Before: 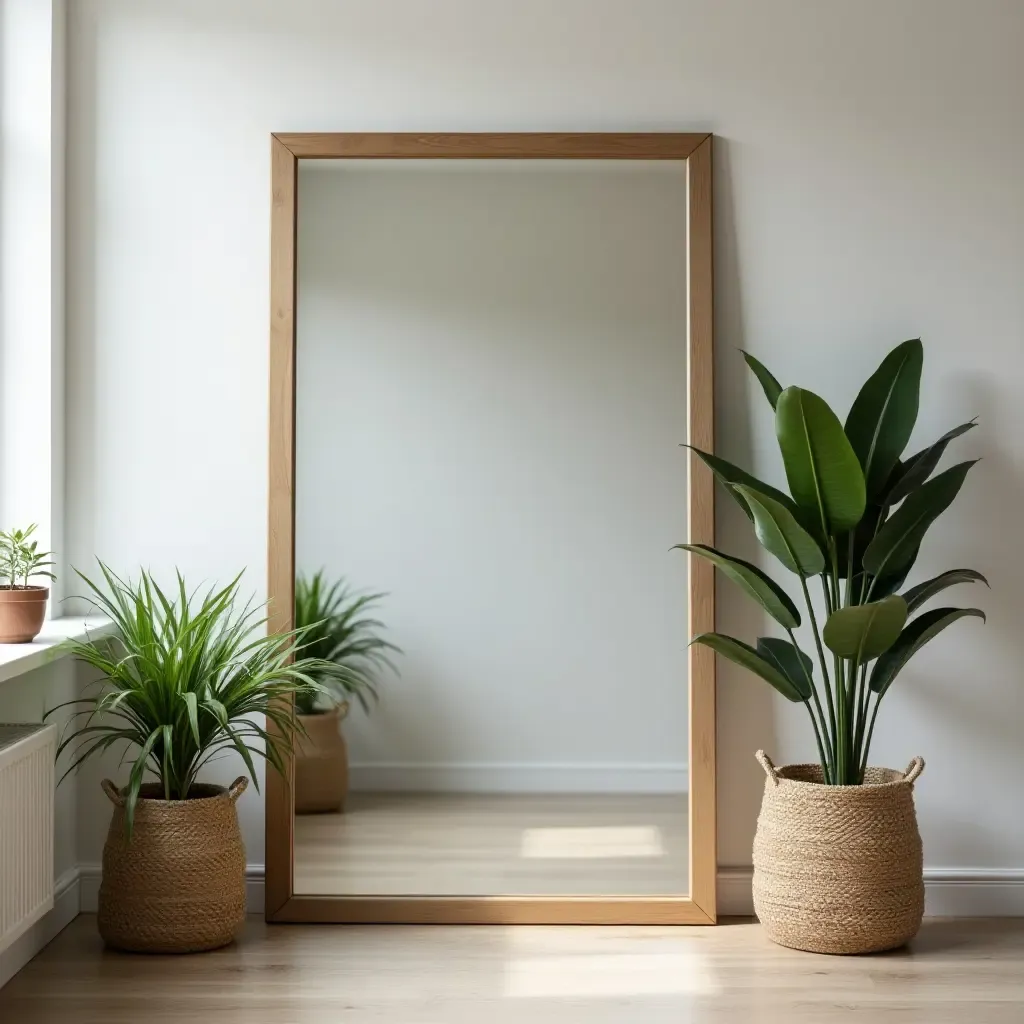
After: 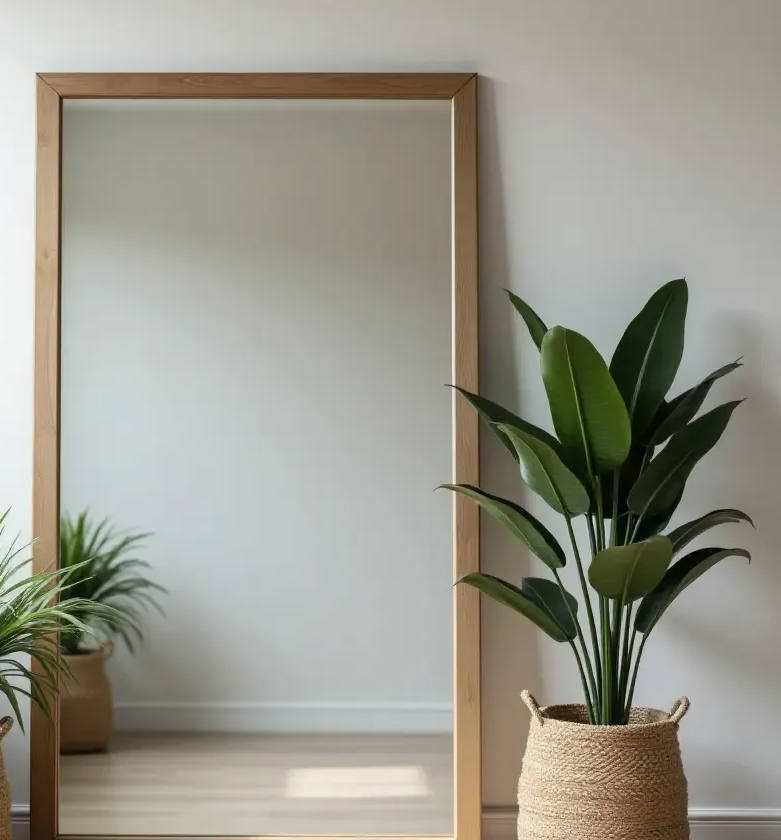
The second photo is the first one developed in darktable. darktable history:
contrast brightness saturation: saturation -0.069
crop: left 23.019%, top 5.876%, bottom 11.659%
